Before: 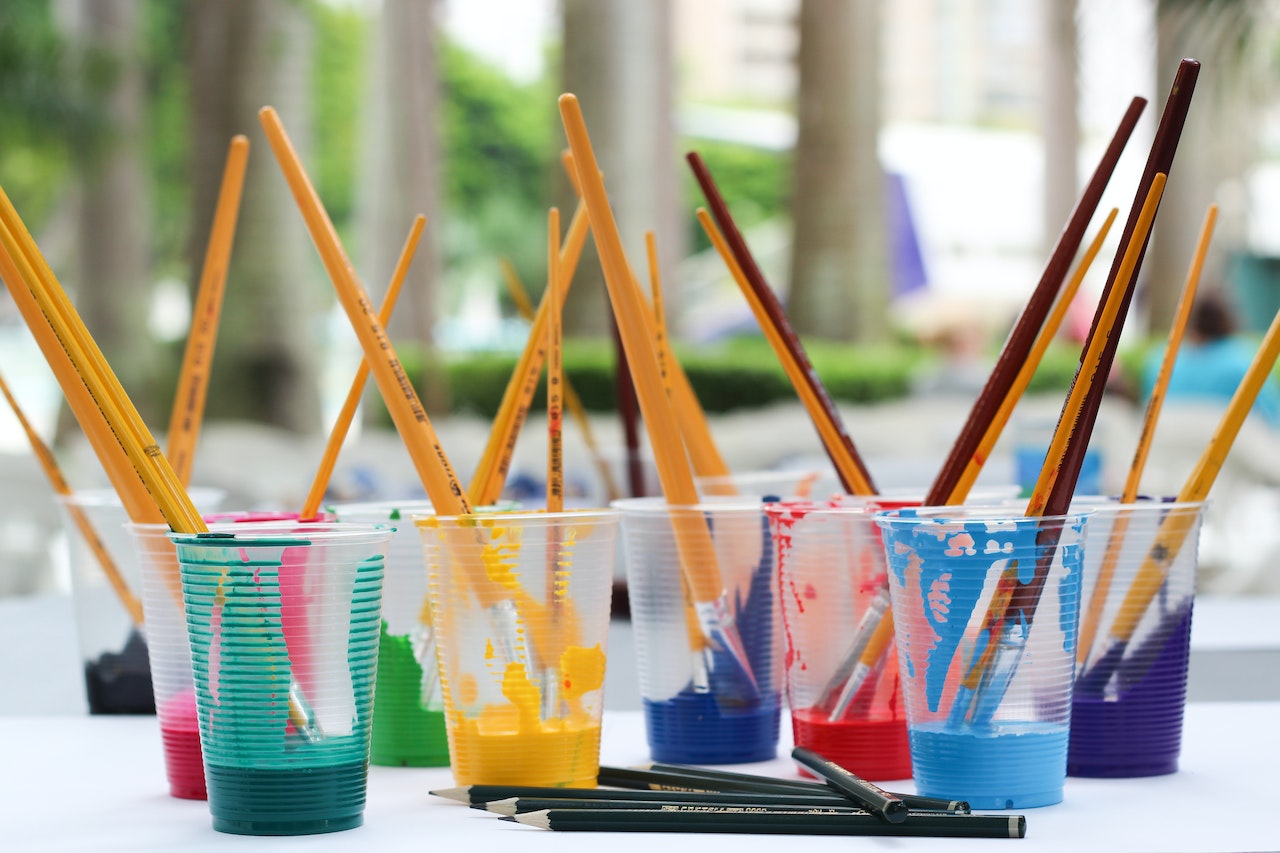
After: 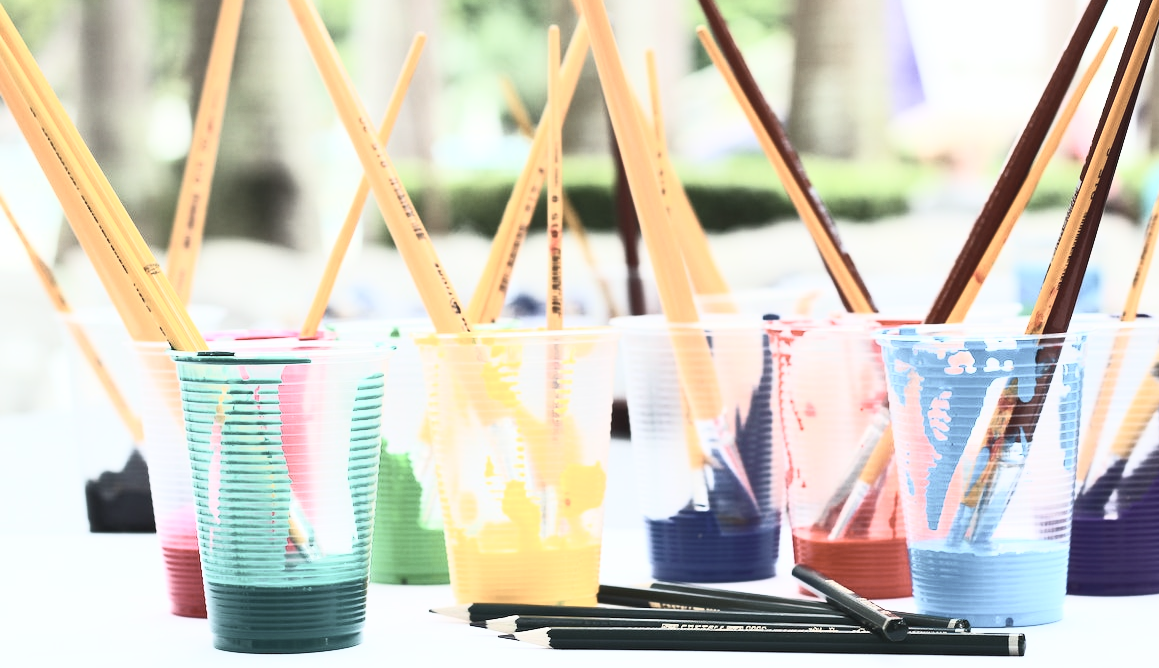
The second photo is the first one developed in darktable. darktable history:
contrast brightness saturation: contrast 0.576, brightness 0.571, saturation -0.328
crop: top 21.356%, right 9.375%, bottom 0.312%
